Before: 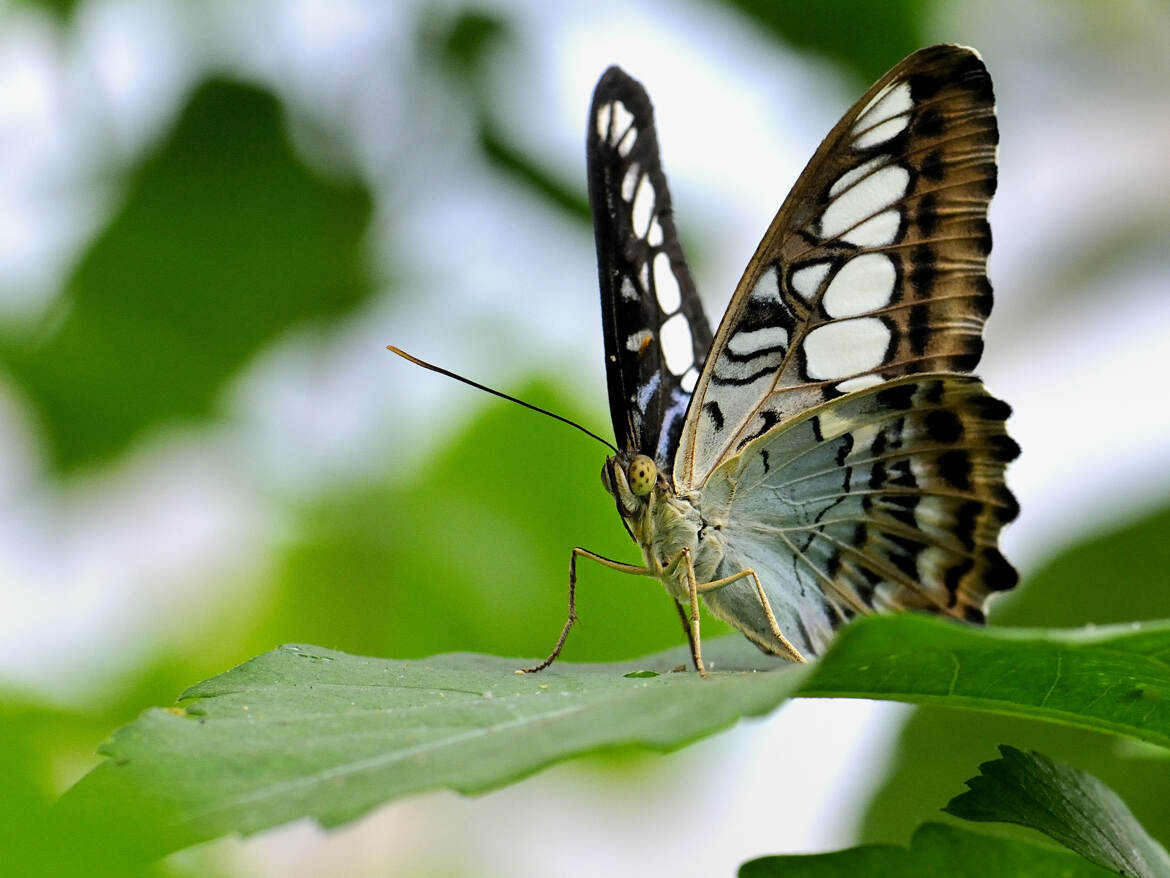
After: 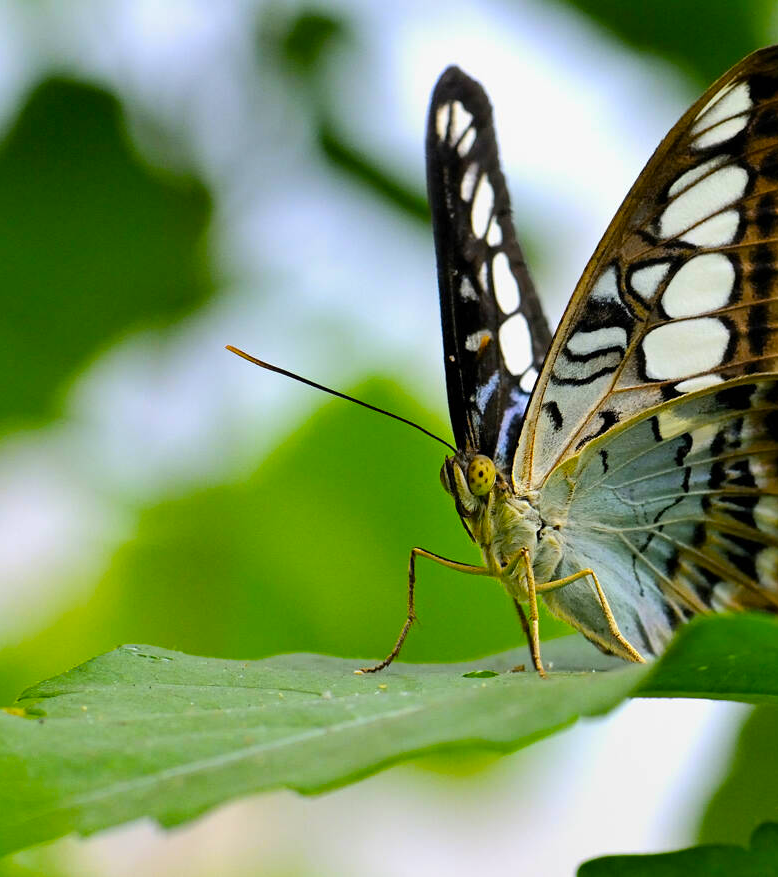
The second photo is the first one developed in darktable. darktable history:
crop and rotate: left 13.764%, right 19.718%
color correction: highlights a* -0.179, highlights b* -0.082
color balance rgb: perceptual saturation grading › global saturation 25.468%, global vibrance 25.043%
